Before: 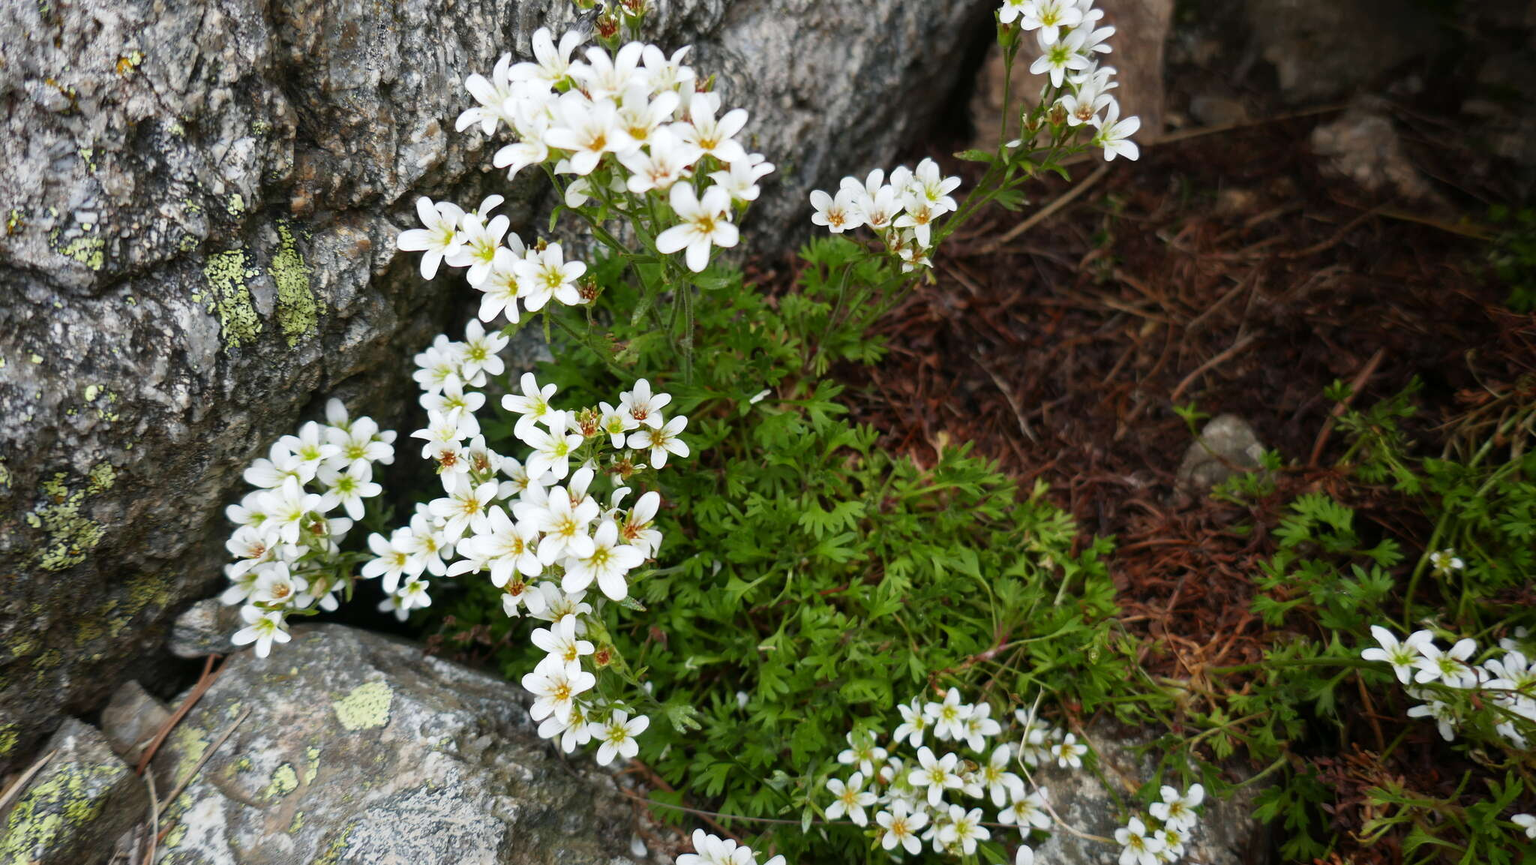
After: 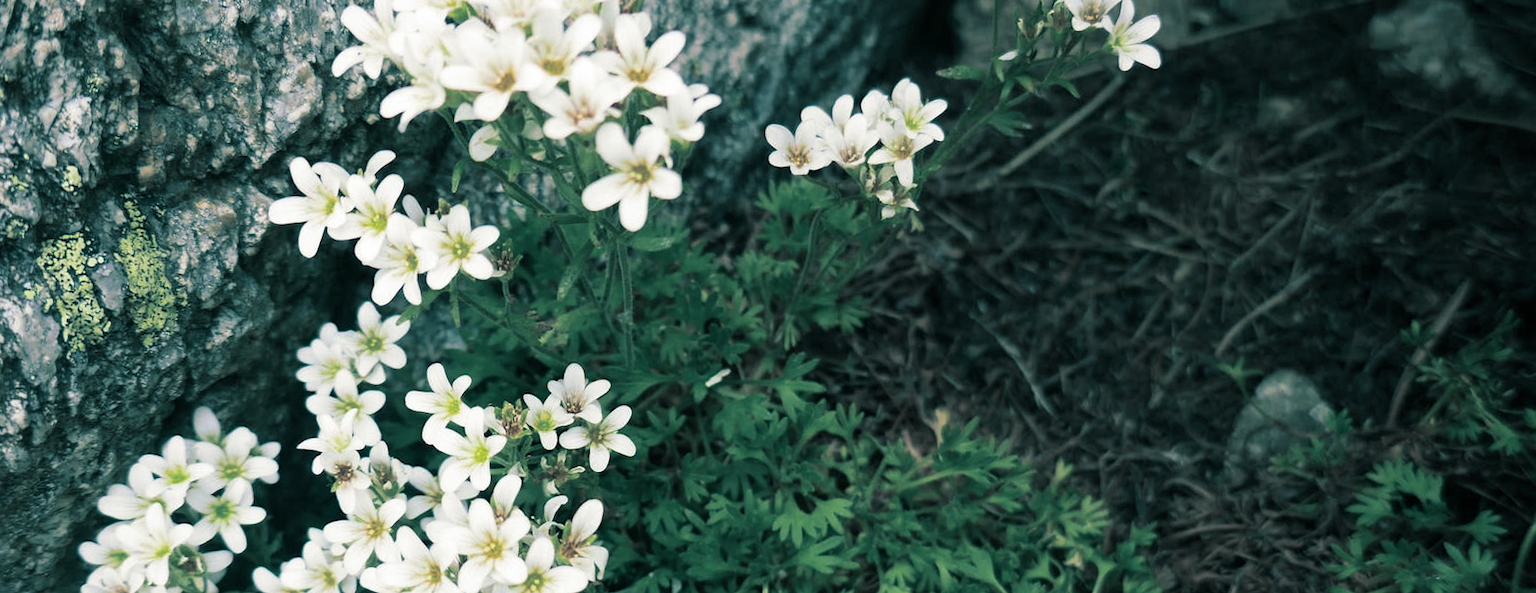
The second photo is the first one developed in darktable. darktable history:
crop and rotate: left 9.345%, top 7.22%, right 4.982%, bottom 32.331%
rotate and perspective: rotation -3°, crop left 0.031, crop right 0.968, crop top 0.07, crop bottom 0.93
split-toning: shadows › hue 186.43°, highlights › hue 49.29°, compress 30.29%
